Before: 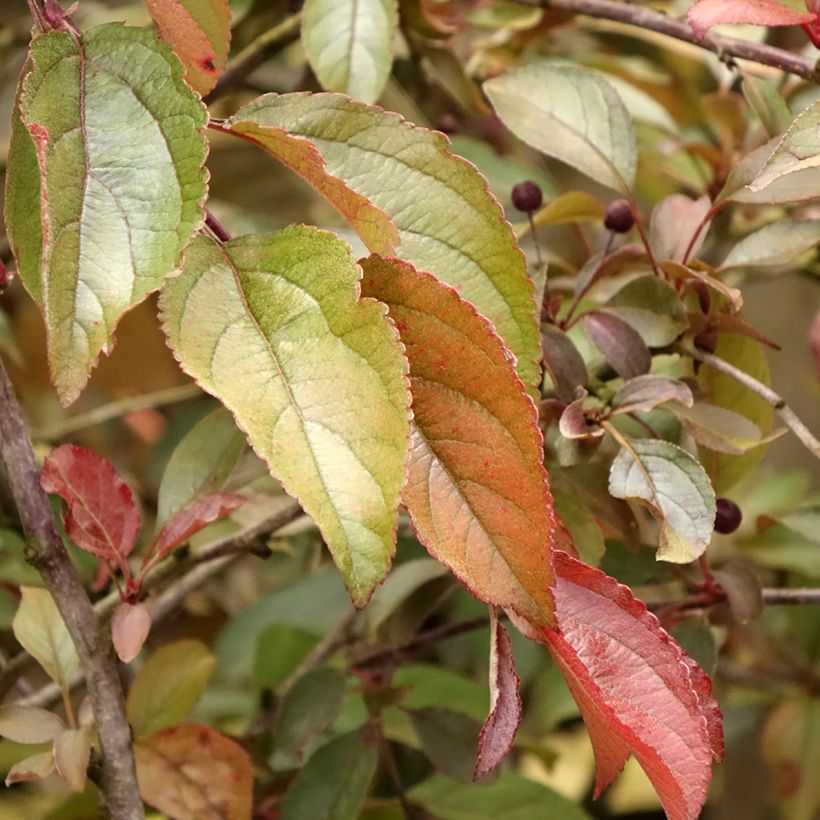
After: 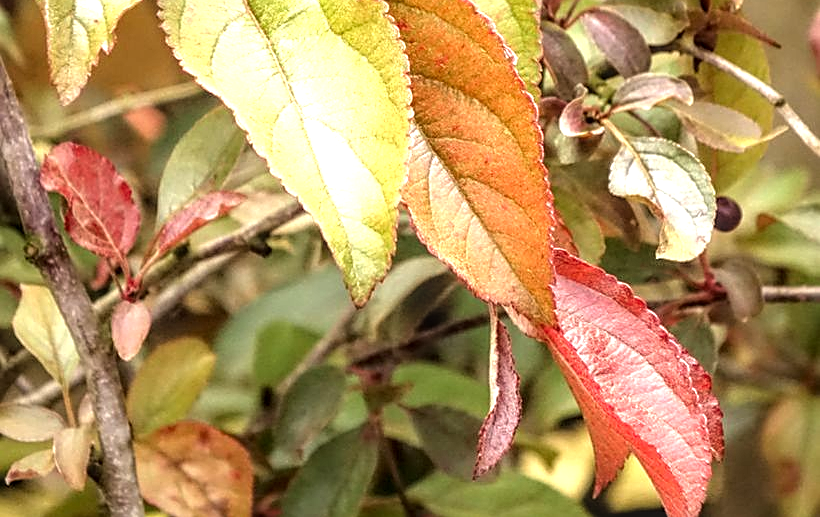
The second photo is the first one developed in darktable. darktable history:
sharpen: on, module defaults
local contrast: highlights 3%, shadows 3%, detail 134%
crop and rotate: top 36.929%
tone equalizer: -8 EV -1.07 EV, -7 EV -1.04 EV, -6 EV -0.857 EV, -5 EV -0.551 EV, -3 EV 0.552 EV, -2 EV 0.877 EV, -1 EV 0.991 EV, +0 EV 1.07 EV
